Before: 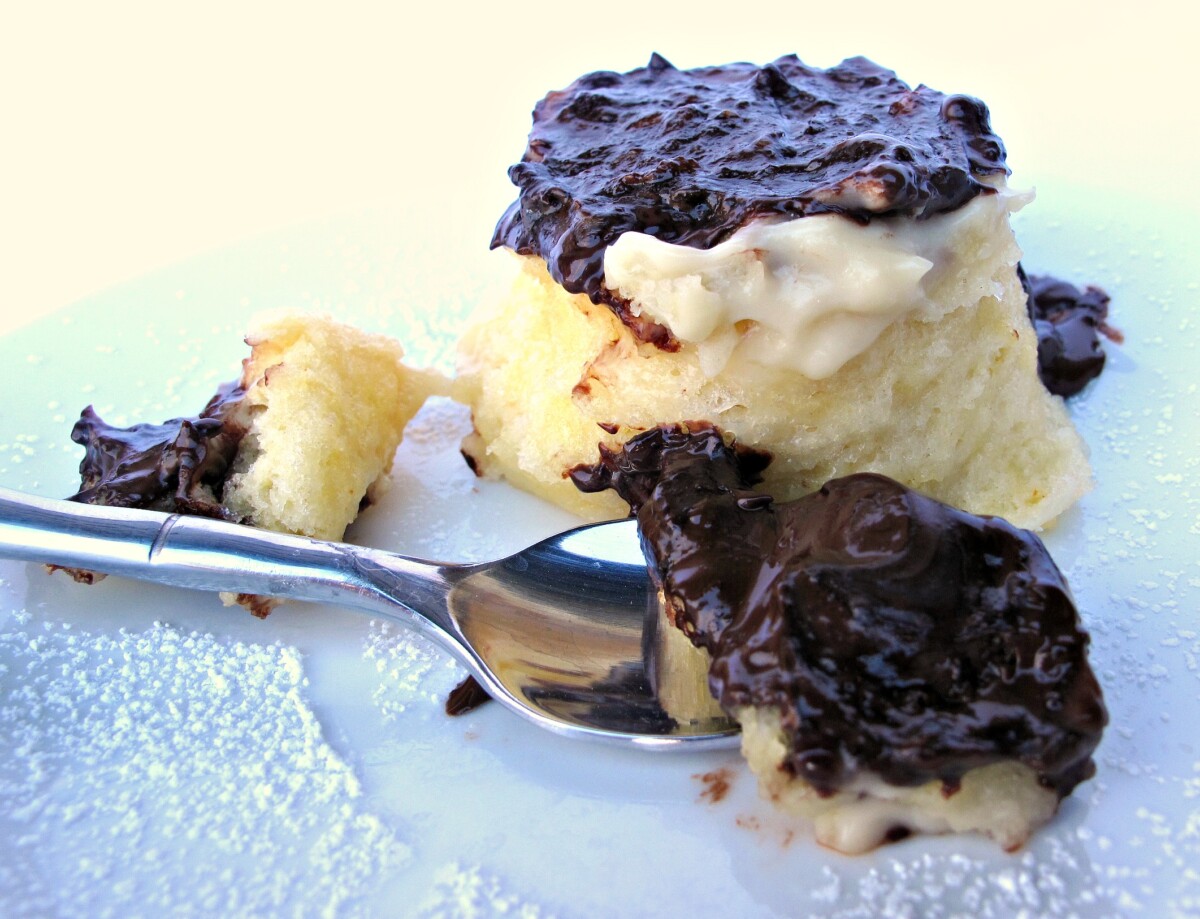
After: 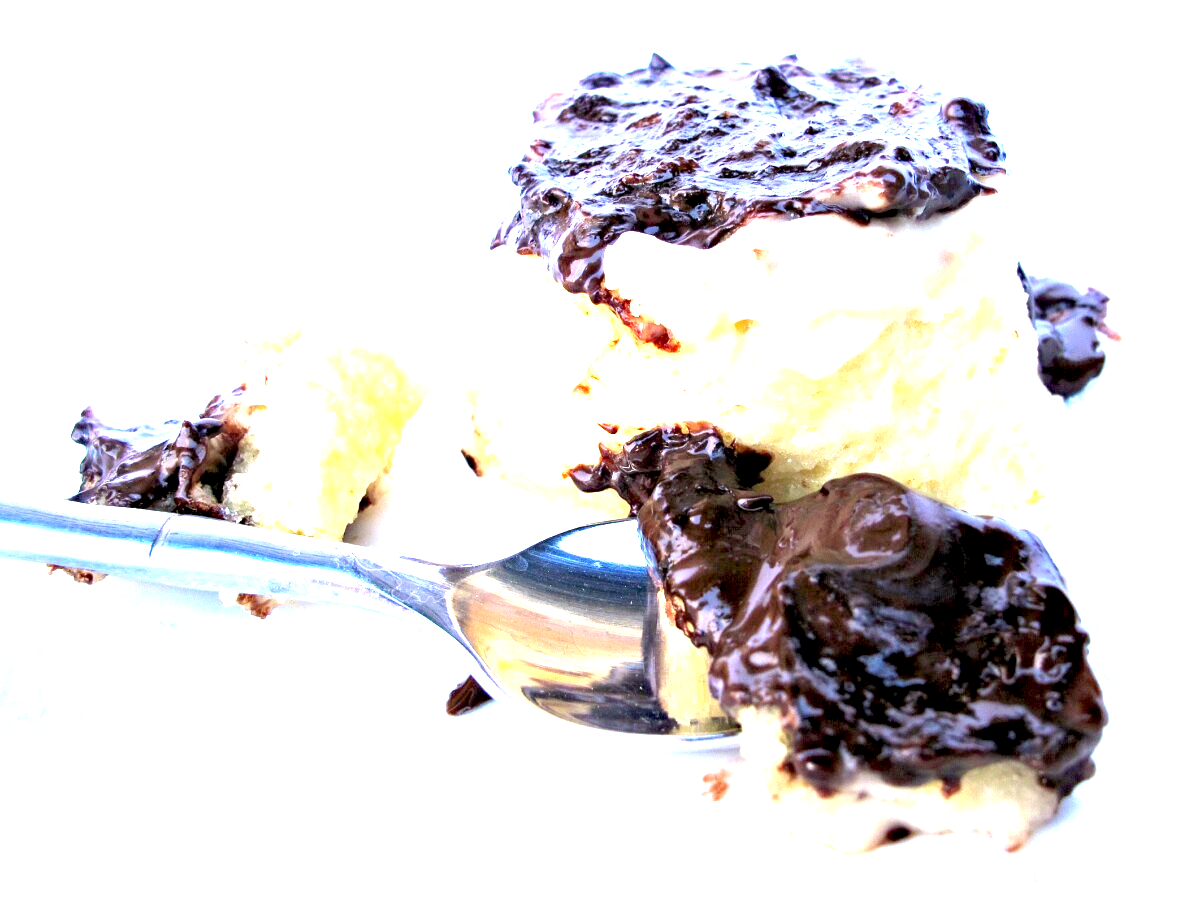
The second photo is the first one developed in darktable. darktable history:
tone equalizer: on, module defaults
exposure: black level correction 0.005, exposure 2.084 EV, compensate highlight preservation false
